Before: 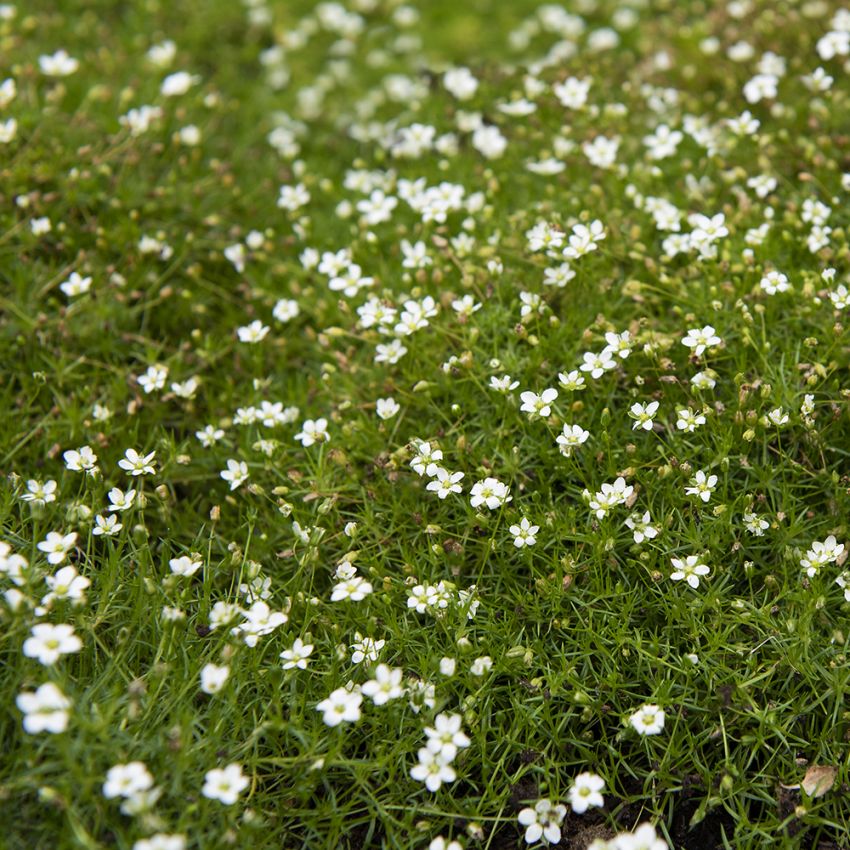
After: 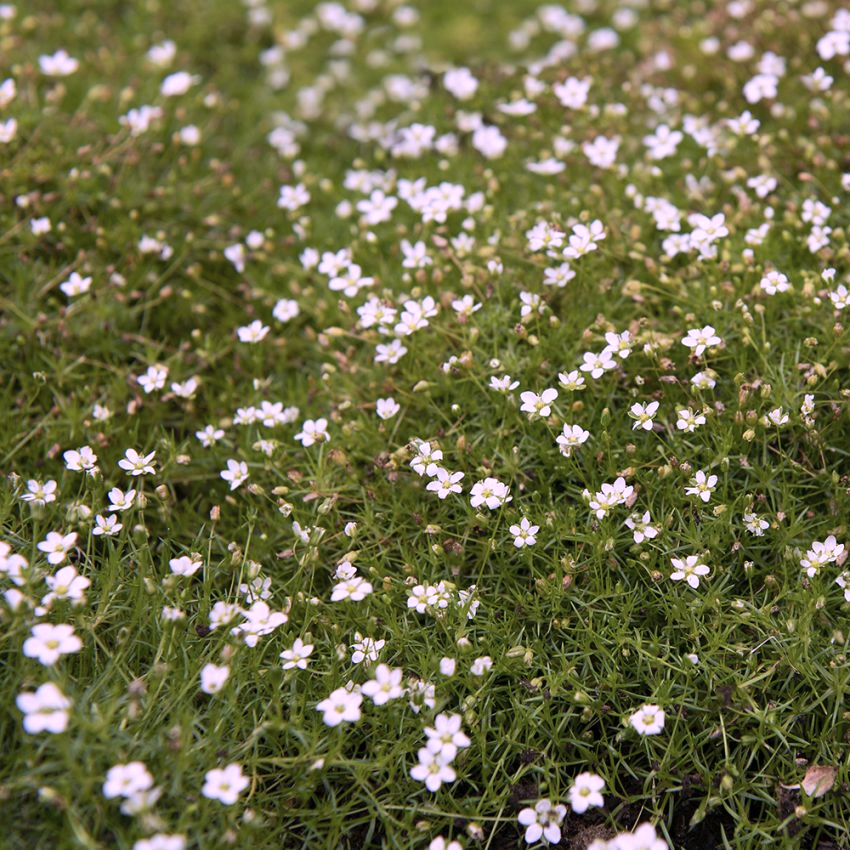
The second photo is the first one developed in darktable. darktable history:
exposure: compensate exposure bias true, compensate highlight preservation false
color correction: highlights a* 15.84, highlights b* -20.78
